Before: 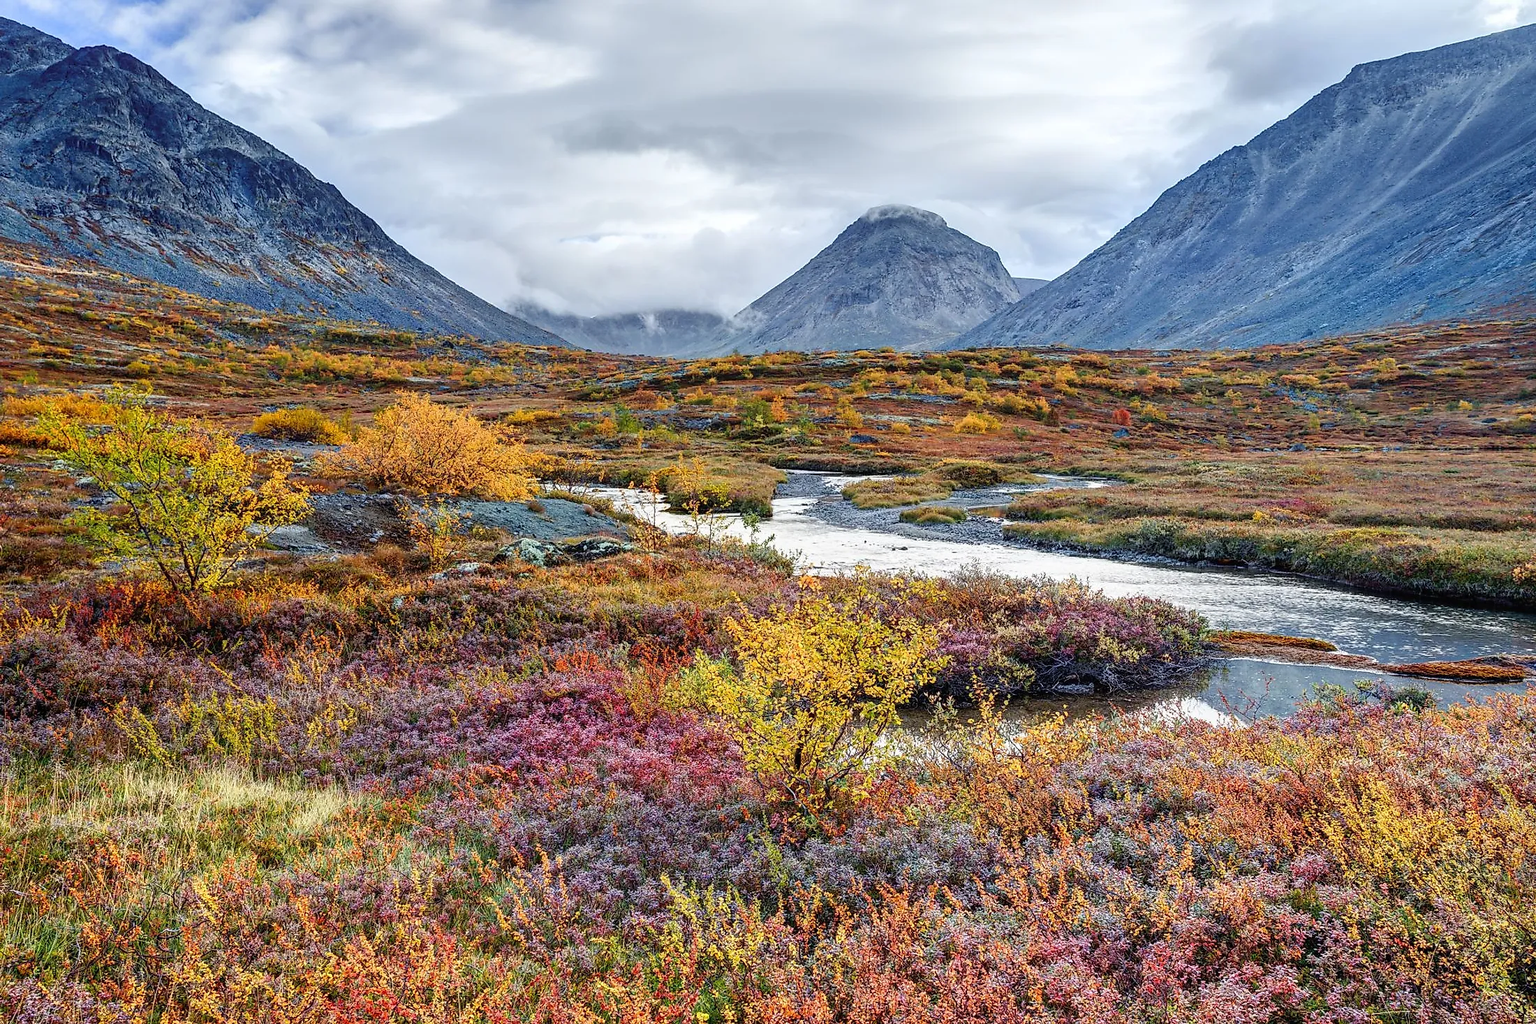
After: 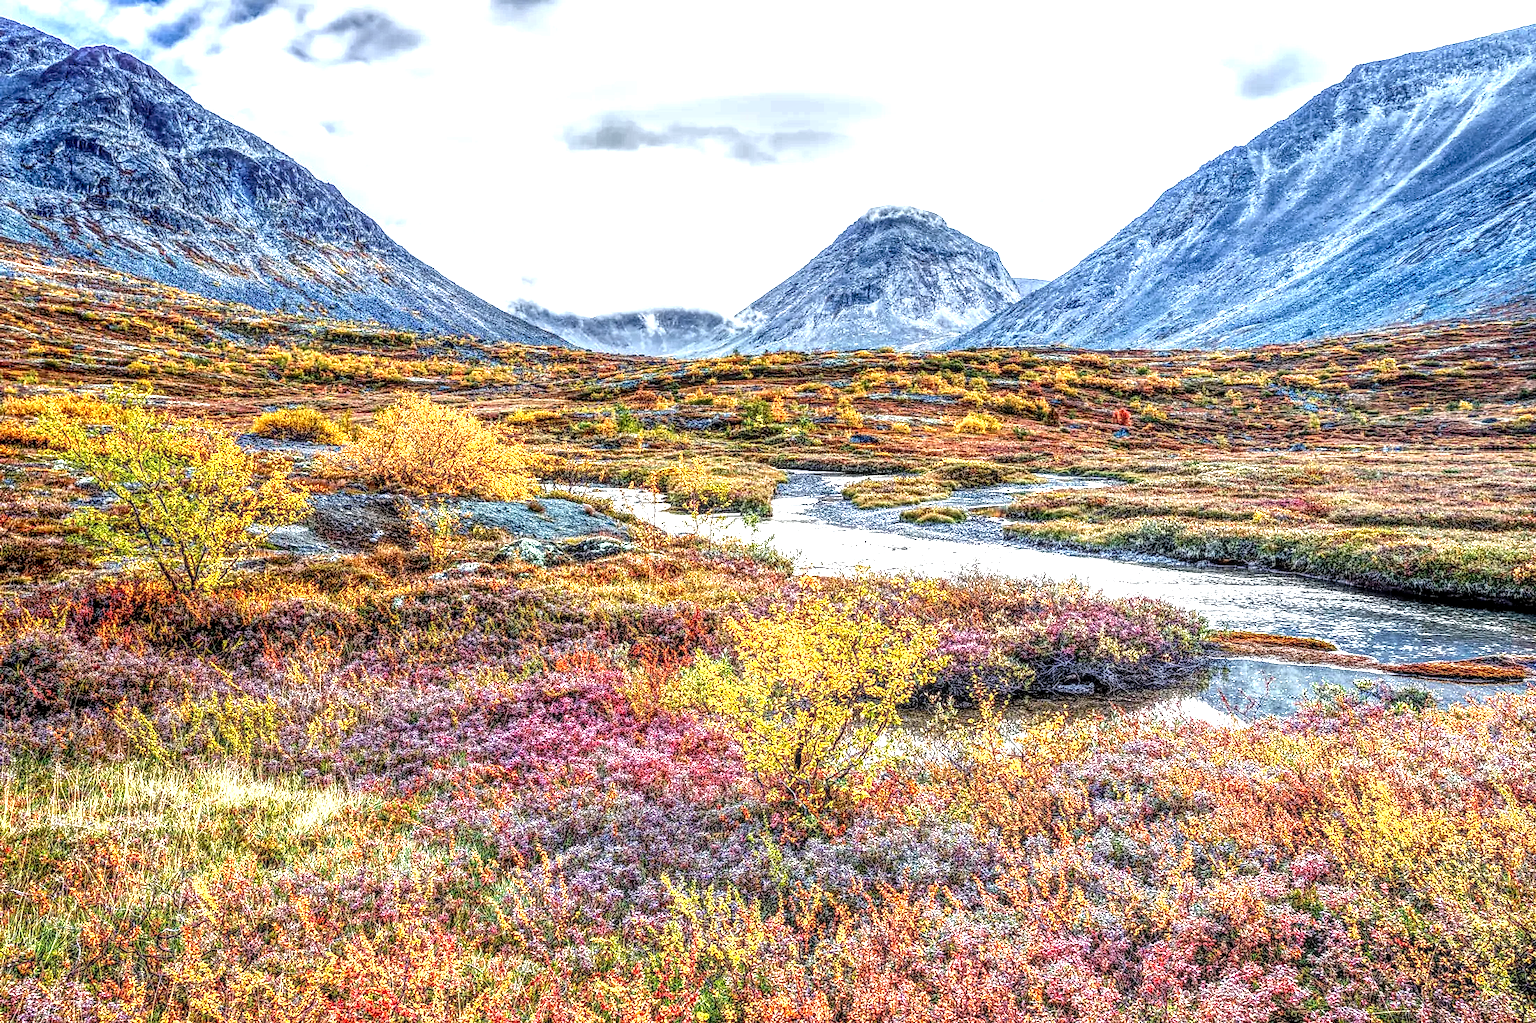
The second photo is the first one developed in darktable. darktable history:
levels: levels [0, 0.394, 0.787]
local contrast: highlights 3%, shadows 4%, detail 300%, midtone range 0.303
